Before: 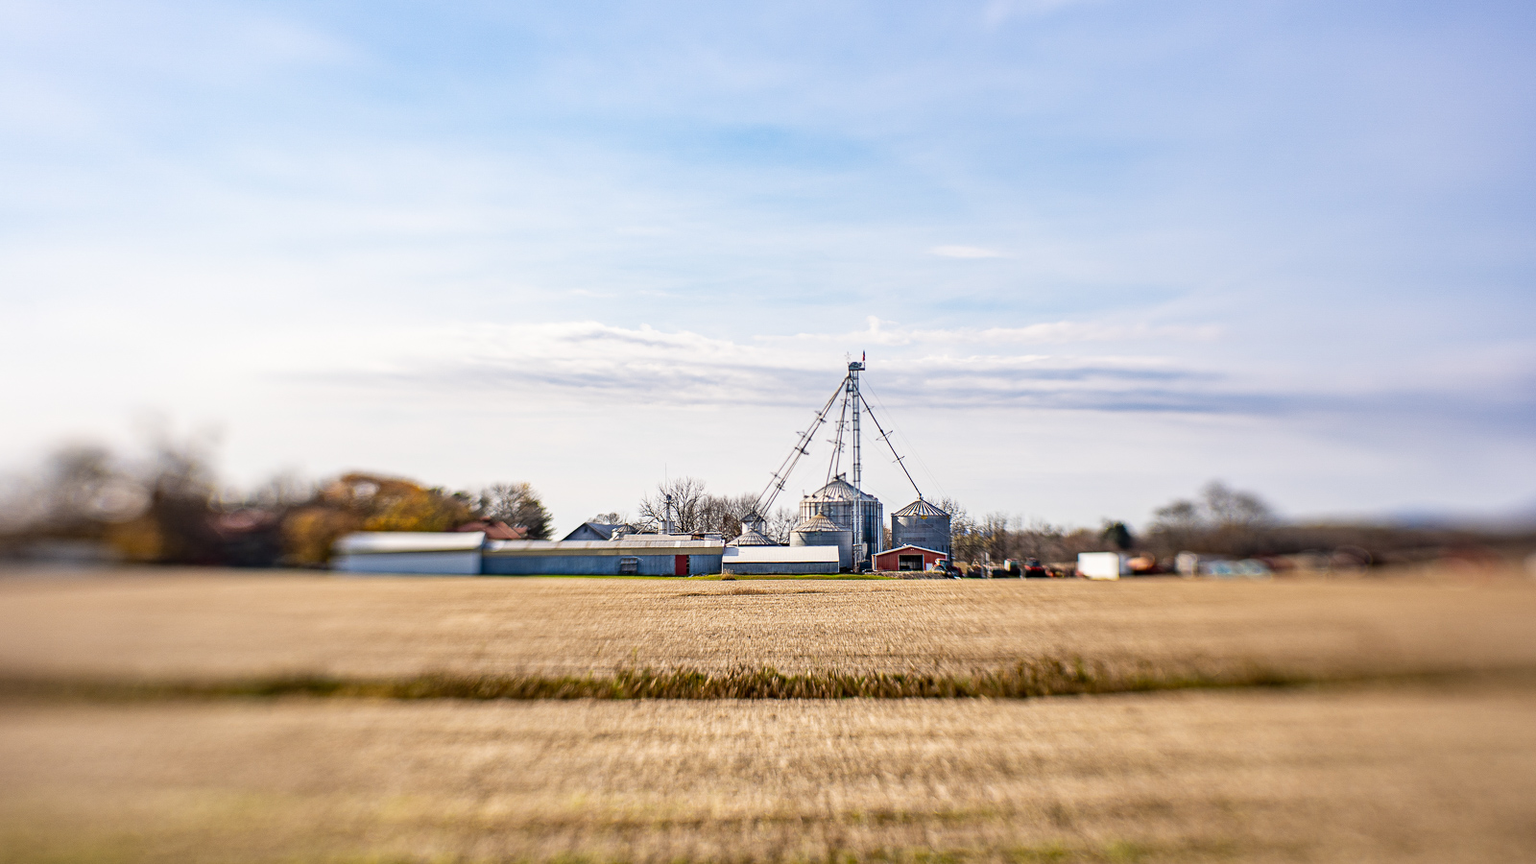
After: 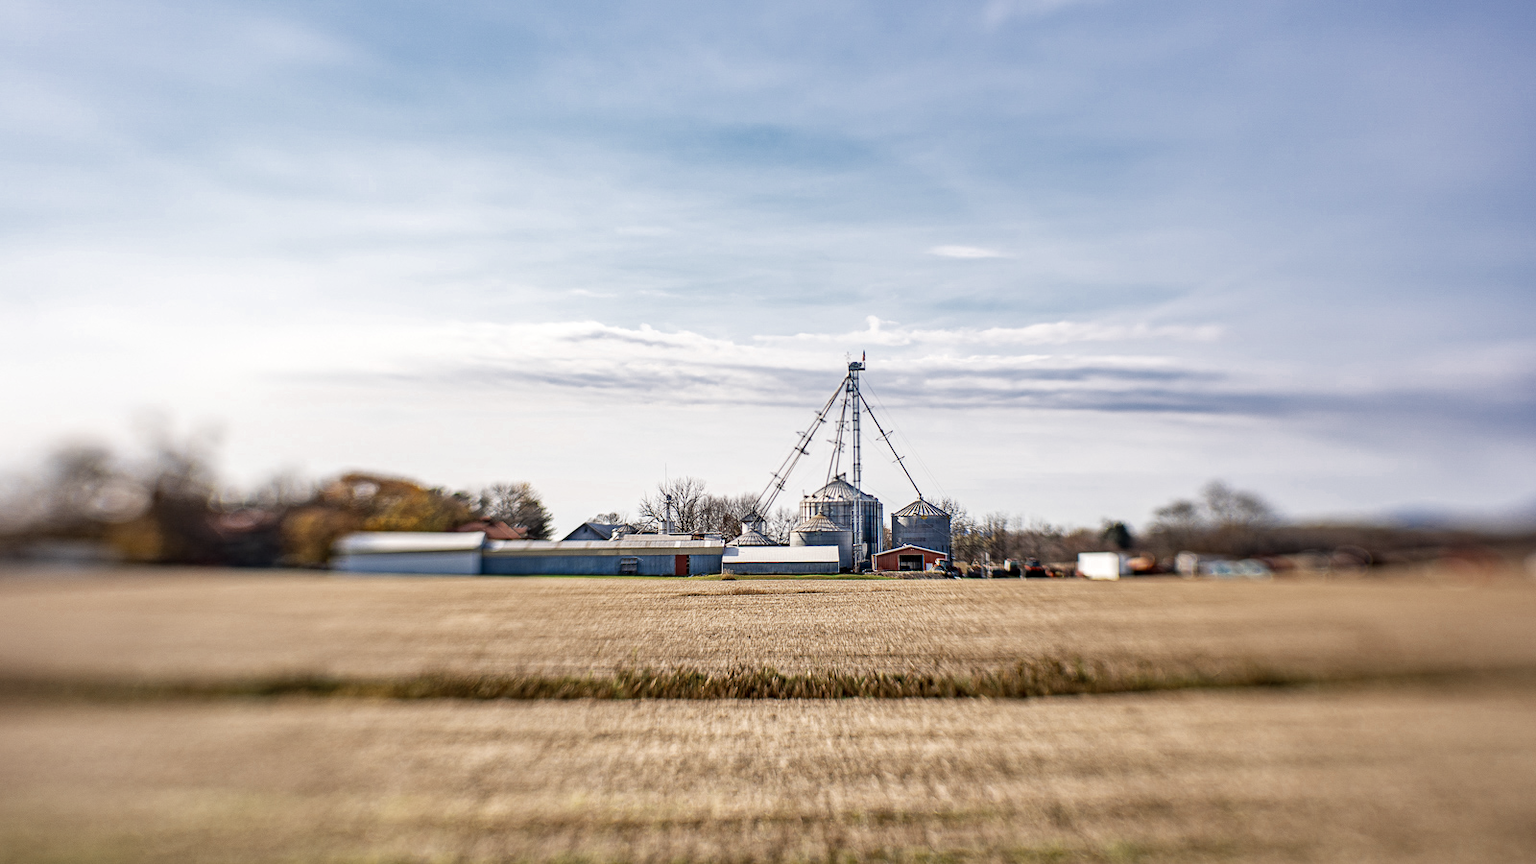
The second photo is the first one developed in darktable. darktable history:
local contrast: highlights 100%, shadows 100%, detail 120%, midtone range 0.2
color zones: curves: ch0 [(0, 0.5) (0.125, 0.4) (0.25, 0.5) (0.375, 0.4) (0.5, 0.4) (0.625, 0.35) (0.75, 0.35) (0.875, 0.5)]; ch1 [(0, 0.35) (0.125, 0.45) (0.25, 0.35) (0.375, 0.35) (0.5, 0.35) (0.625, 0.35) (0.75, 0.45) (0.875, 0.35)]; ch2 [(0, 0.6) (0.125, 0.5) (0.25, 0.5) (0.375, 0.6) (0.5, 0.6) (0.625, 0.5) (0.75, 0.5) (0.875, 0.5)]
